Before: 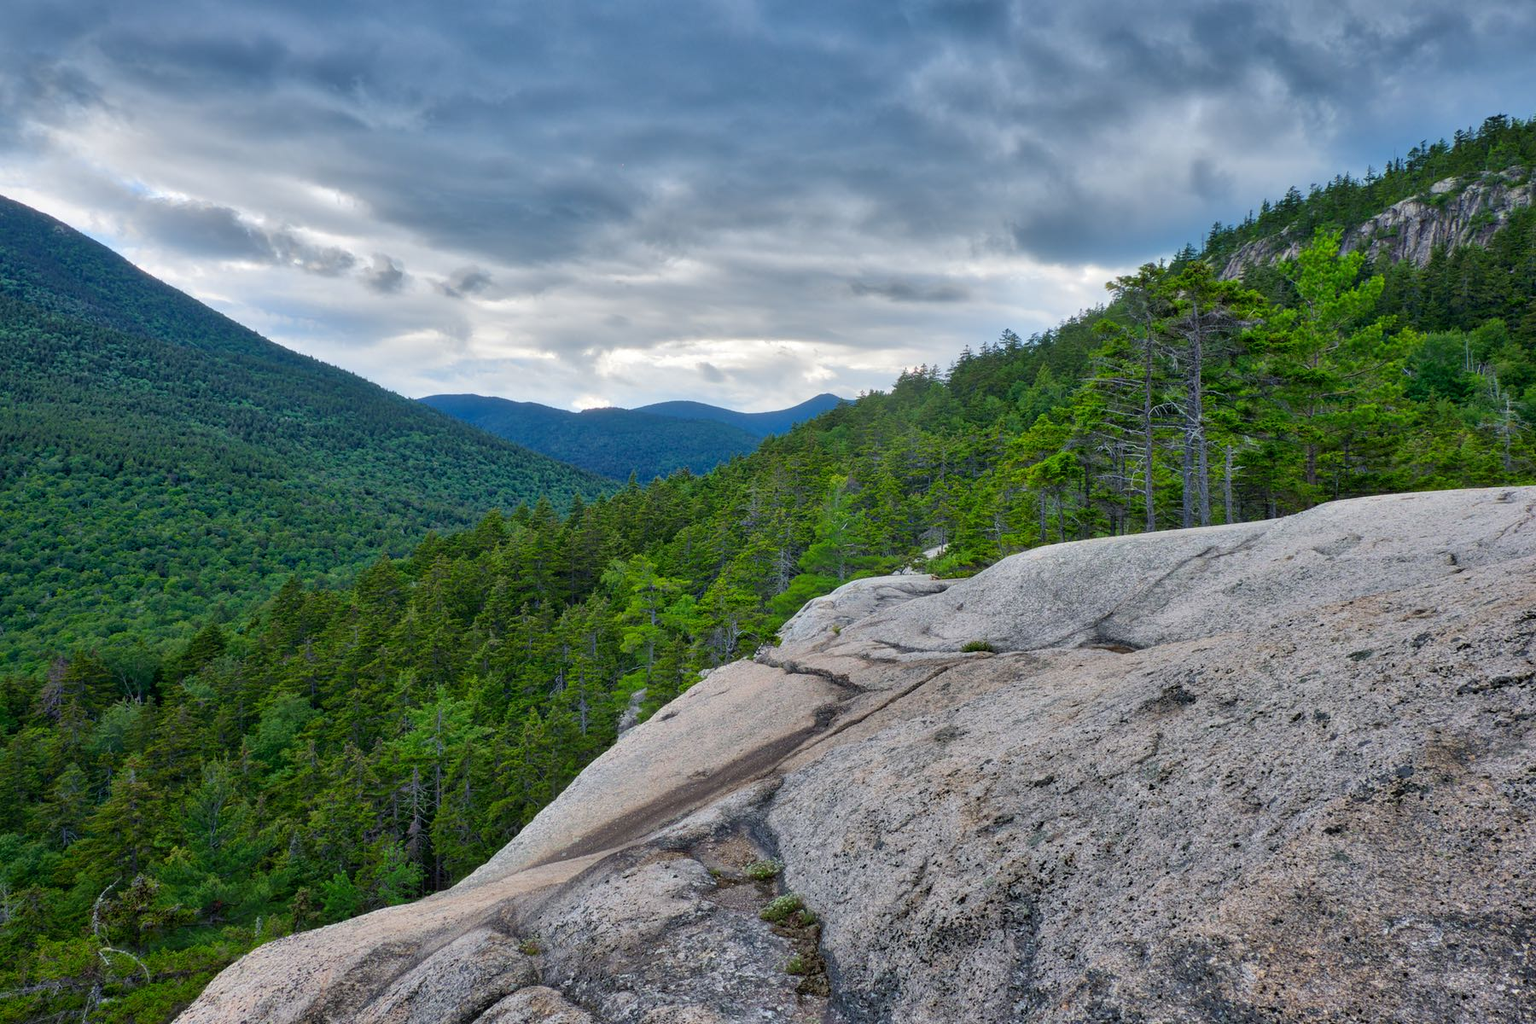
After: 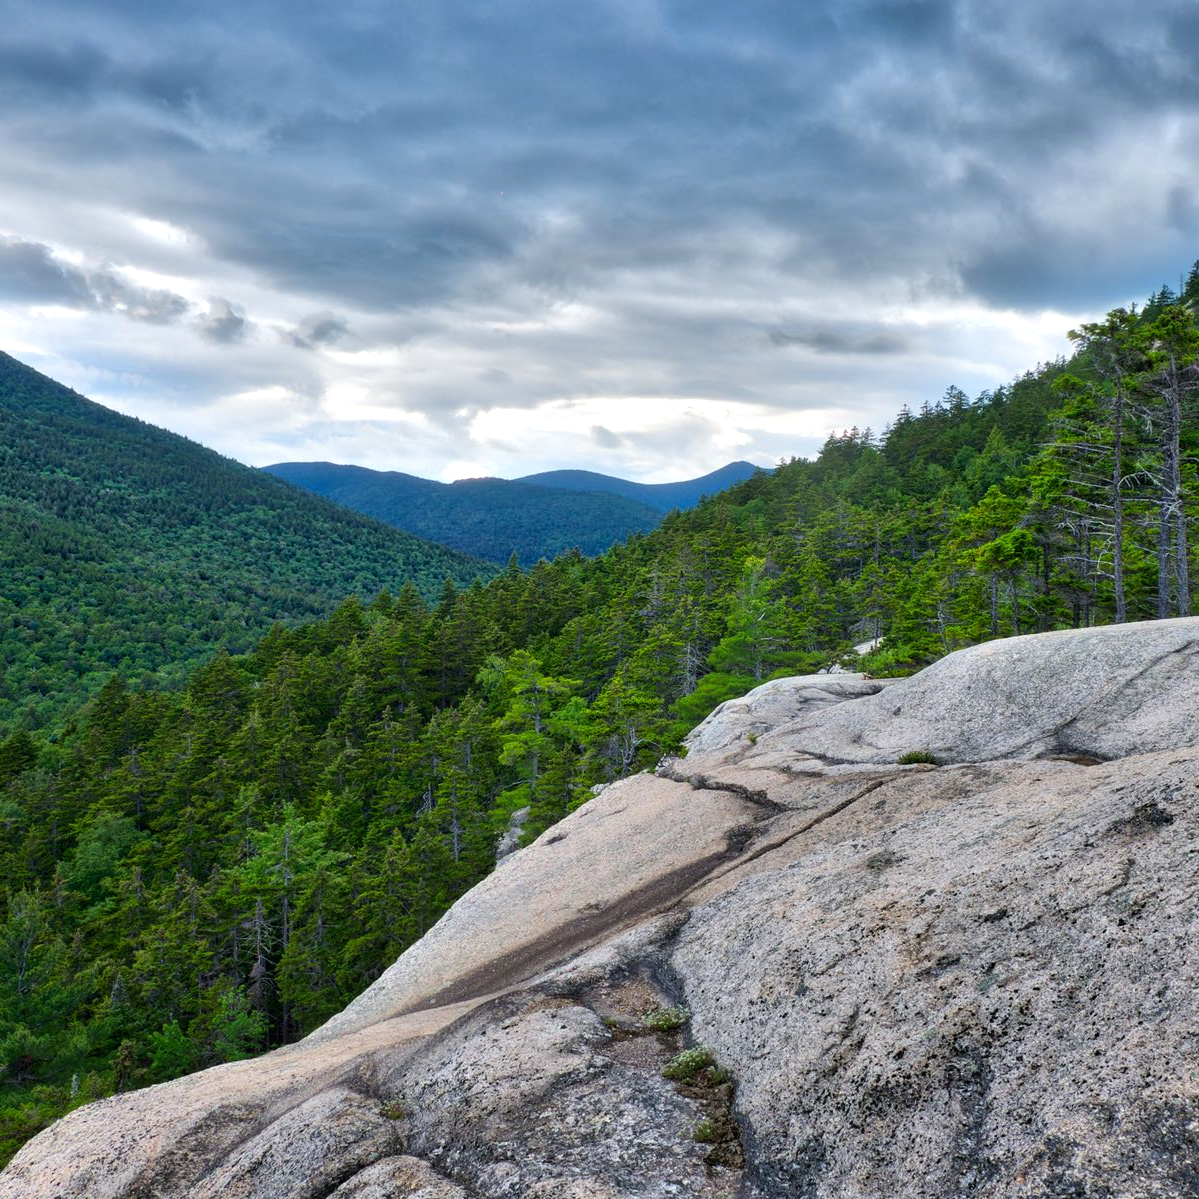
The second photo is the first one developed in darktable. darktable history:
tone equalizer: -8 EV -0.417 EV, -7 EV -0.389 EV, -6 EV -0.333 EV, -5 EV -0.222 EV, -3 EV 0.222 EV, -2 EV 0.333 EV, -1 EV 0.389 EV, +0 EV 0.417 EV, edges refinement/feathering 500, mask exposure compensation -1.57 EV, preserve details no
crop and rotate: left 12.673%, right 20.66%
